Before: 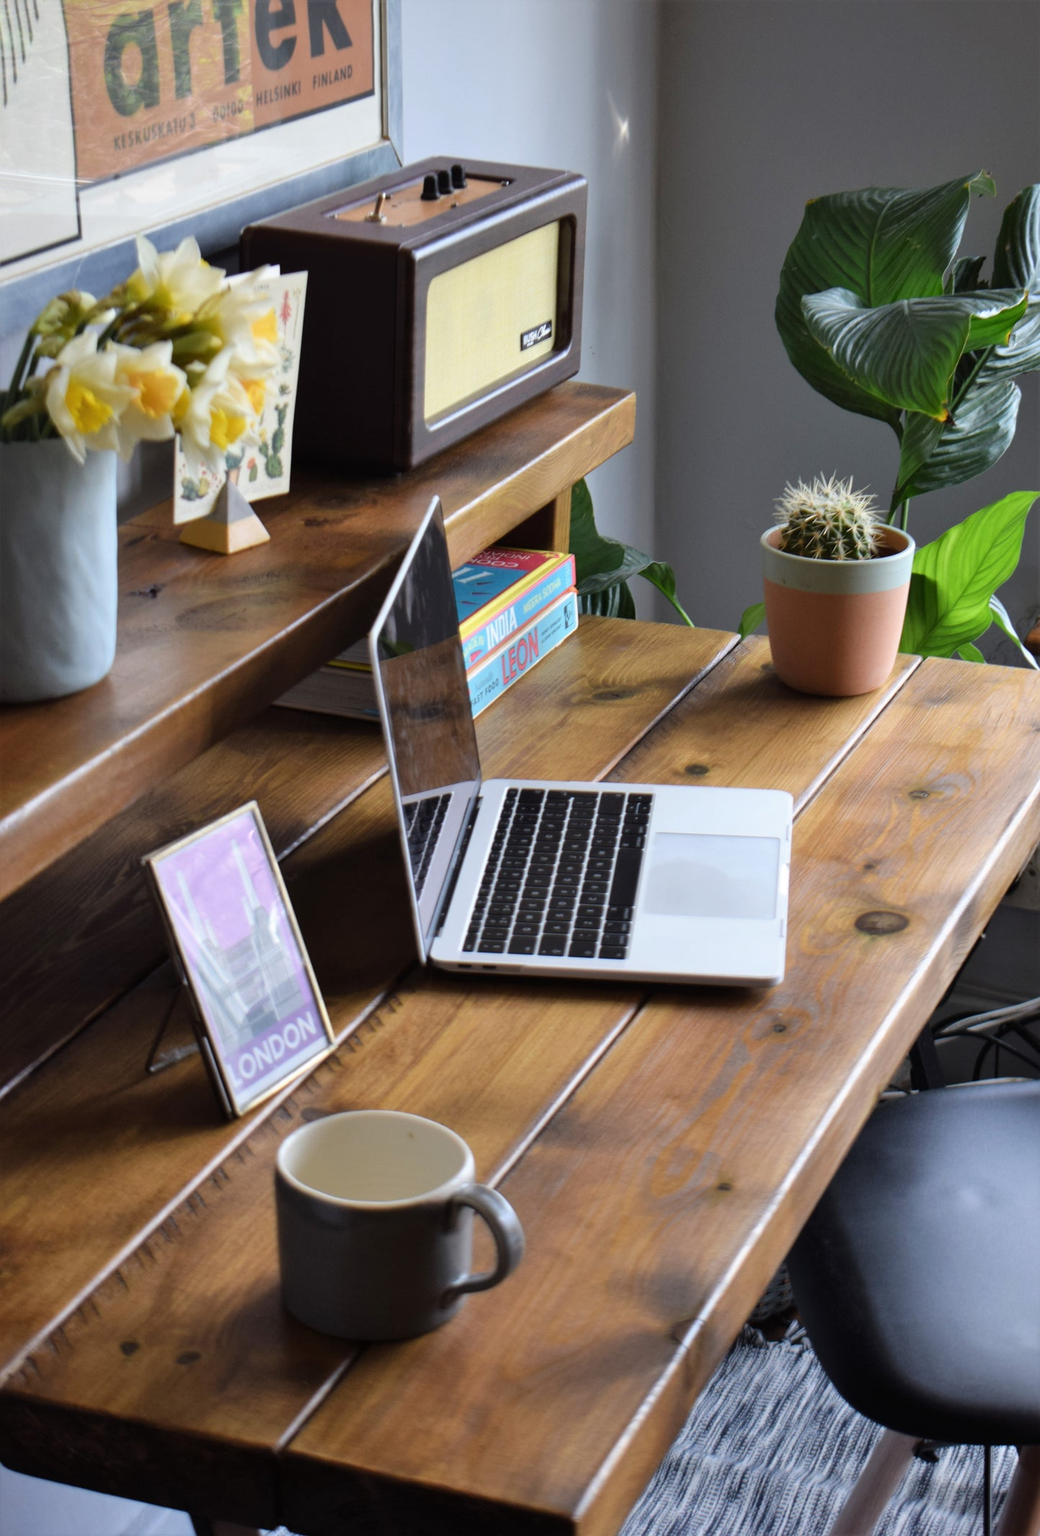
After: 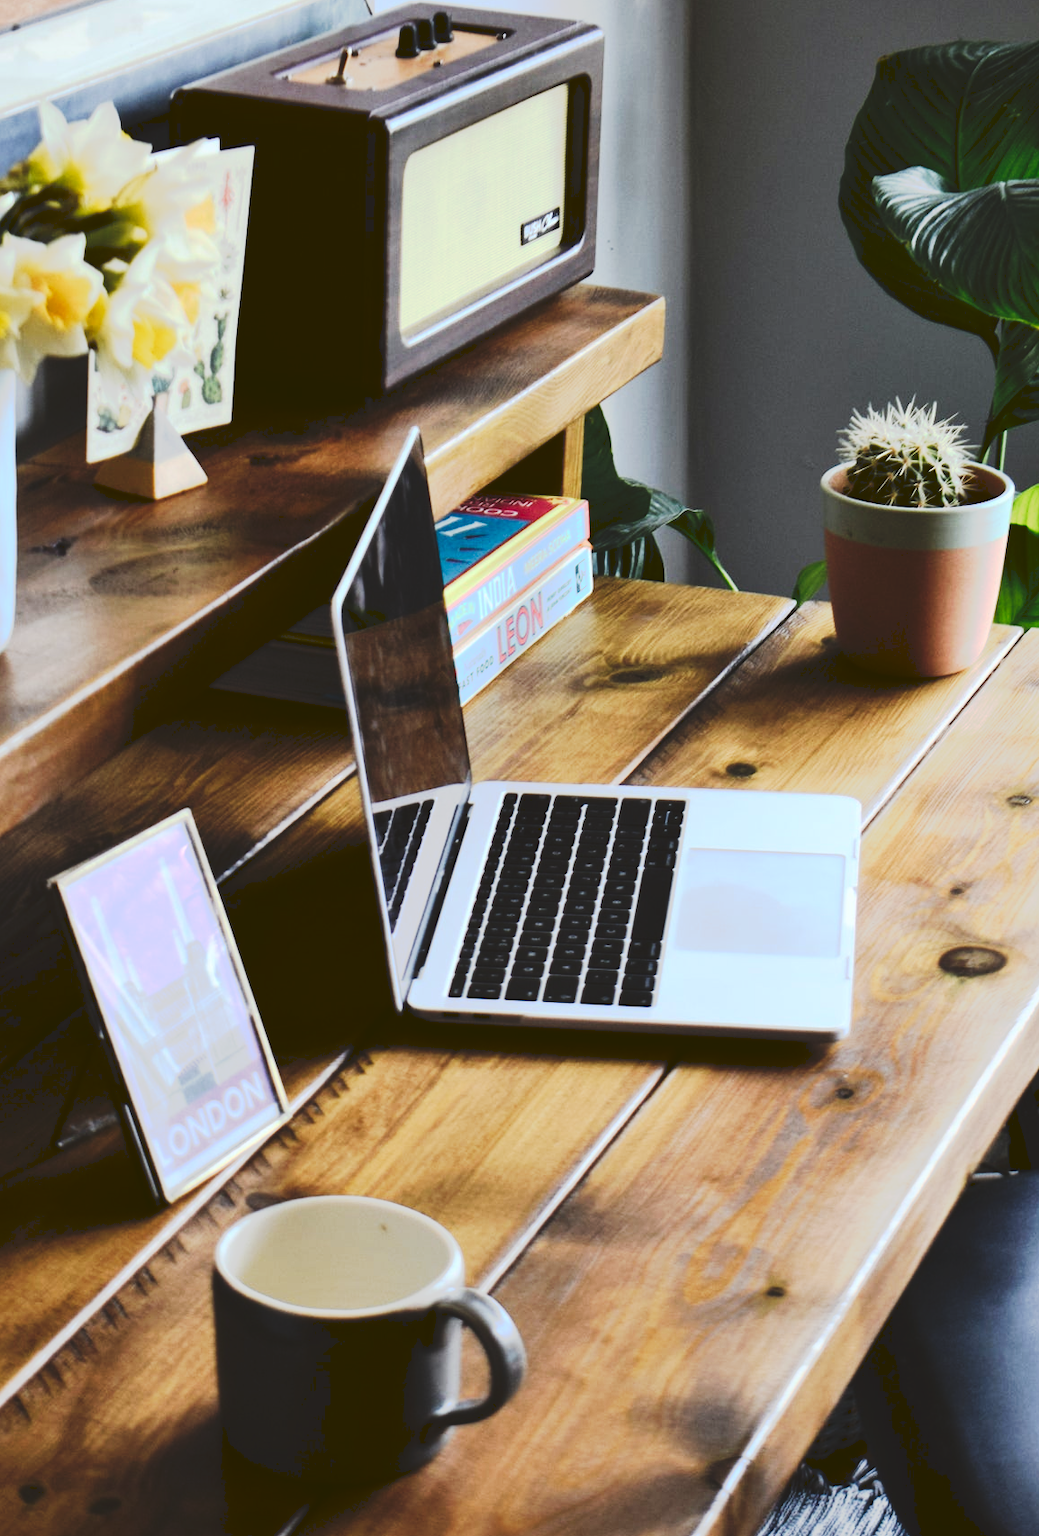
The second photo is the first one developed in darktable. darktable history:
crop and rotate: left 10.071%, top 10.071%, right 10.02%, bottom 10.02%
color balance: lift [1.004, 1.002, 1.002, 0.998], gamma [1, 1.007, 1.002, 0.993], gain [1, 0.977, 1.013, 1.023], contrast -3.64%
contrast brightness saturation: contrast 0.28
tone curve: curves: ch0 [(0, 0) (0.003, 0.108) (0.011, 0.113) (0.025, 0.113) (0.044, 0.121) (0.069, 0.132) (0.1, 0.145) (0.136, 0.158) (0.177, 0.182) (0.224, 0.215) (0.277, 0.27) (0.335, 0.341) (0.399, 0.424) (0.468, 0.528) (0.543, 0.622) (0.623, 0.721) (0.709, 0.79) (0.801, 0.846) (0.898, 0.871) (1, 1)], preserve colors none
